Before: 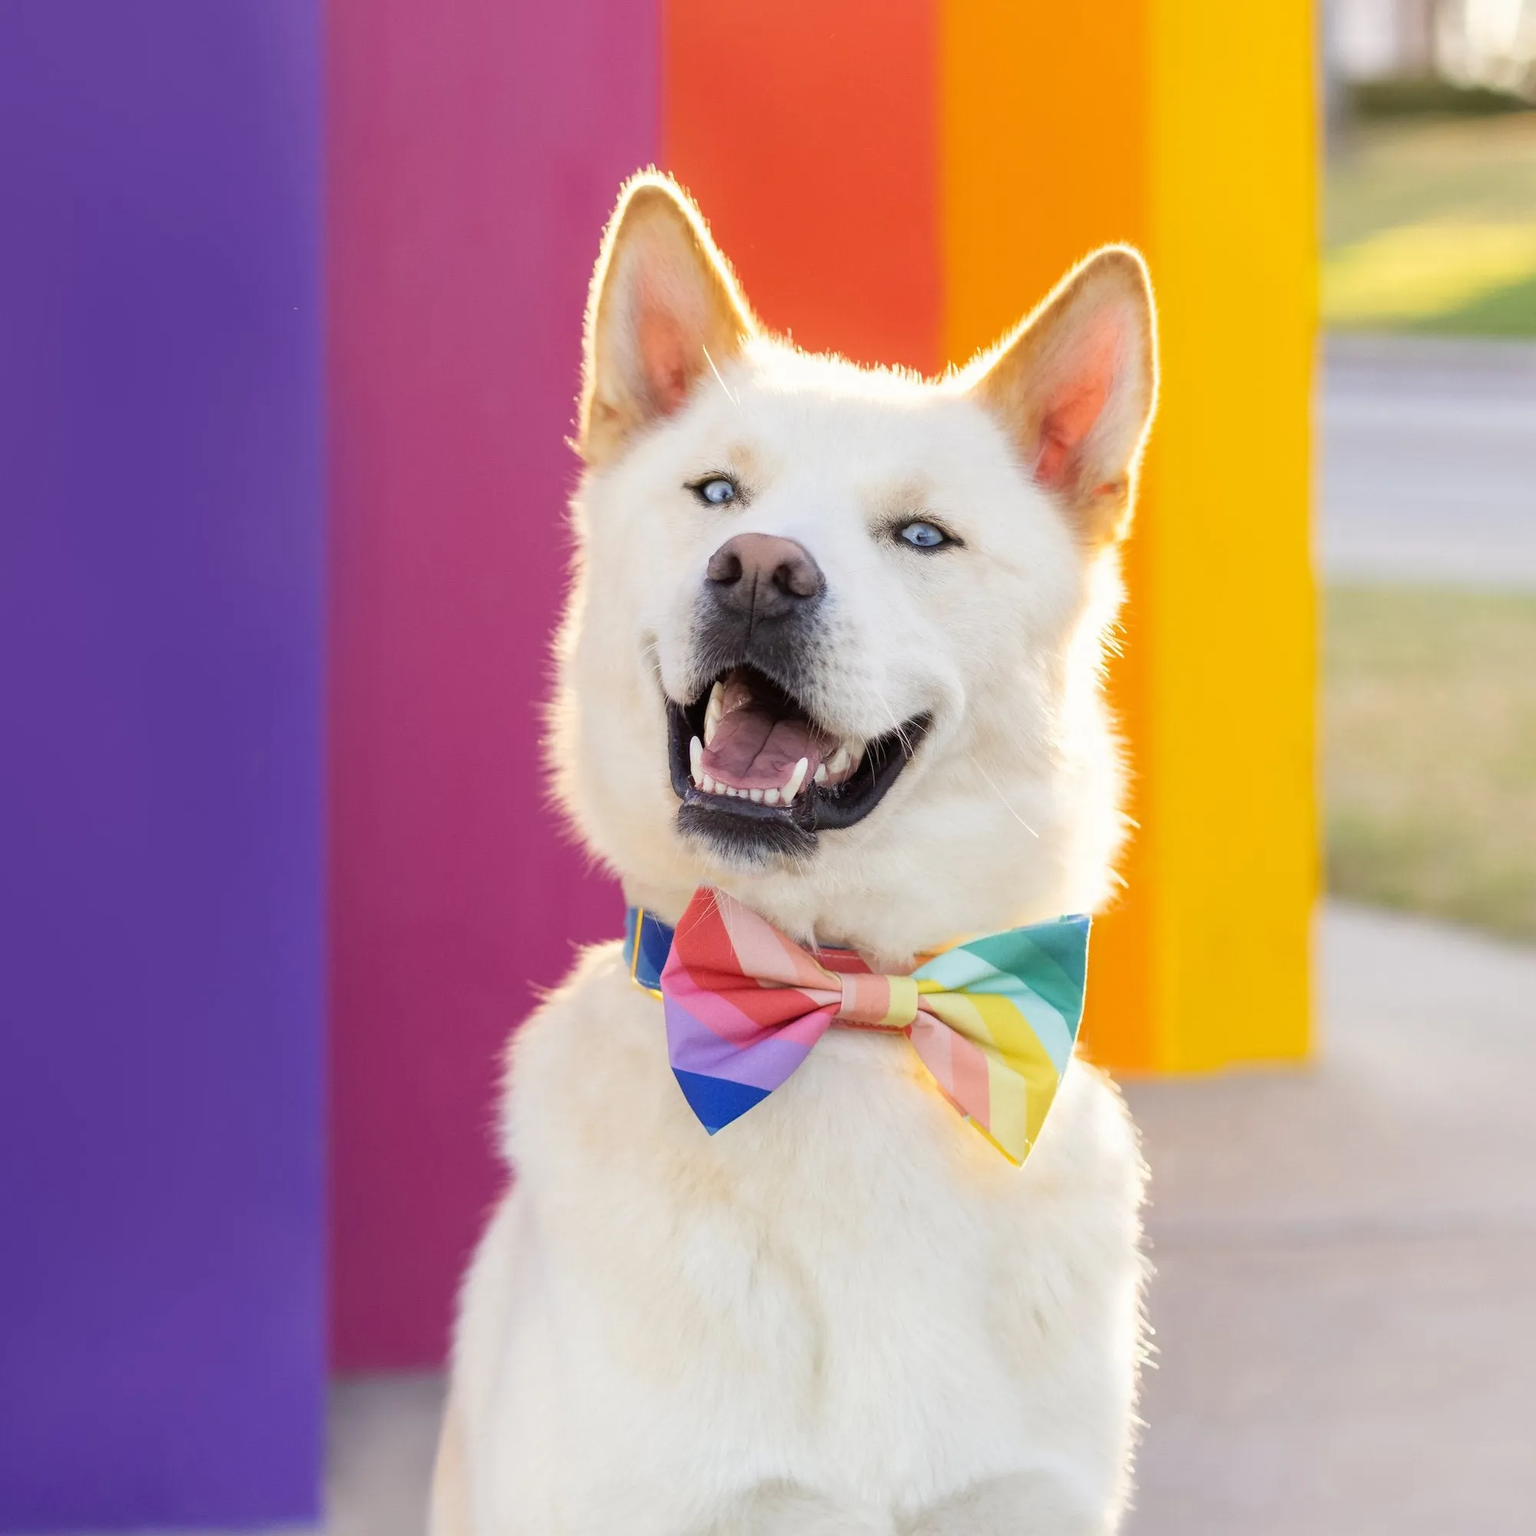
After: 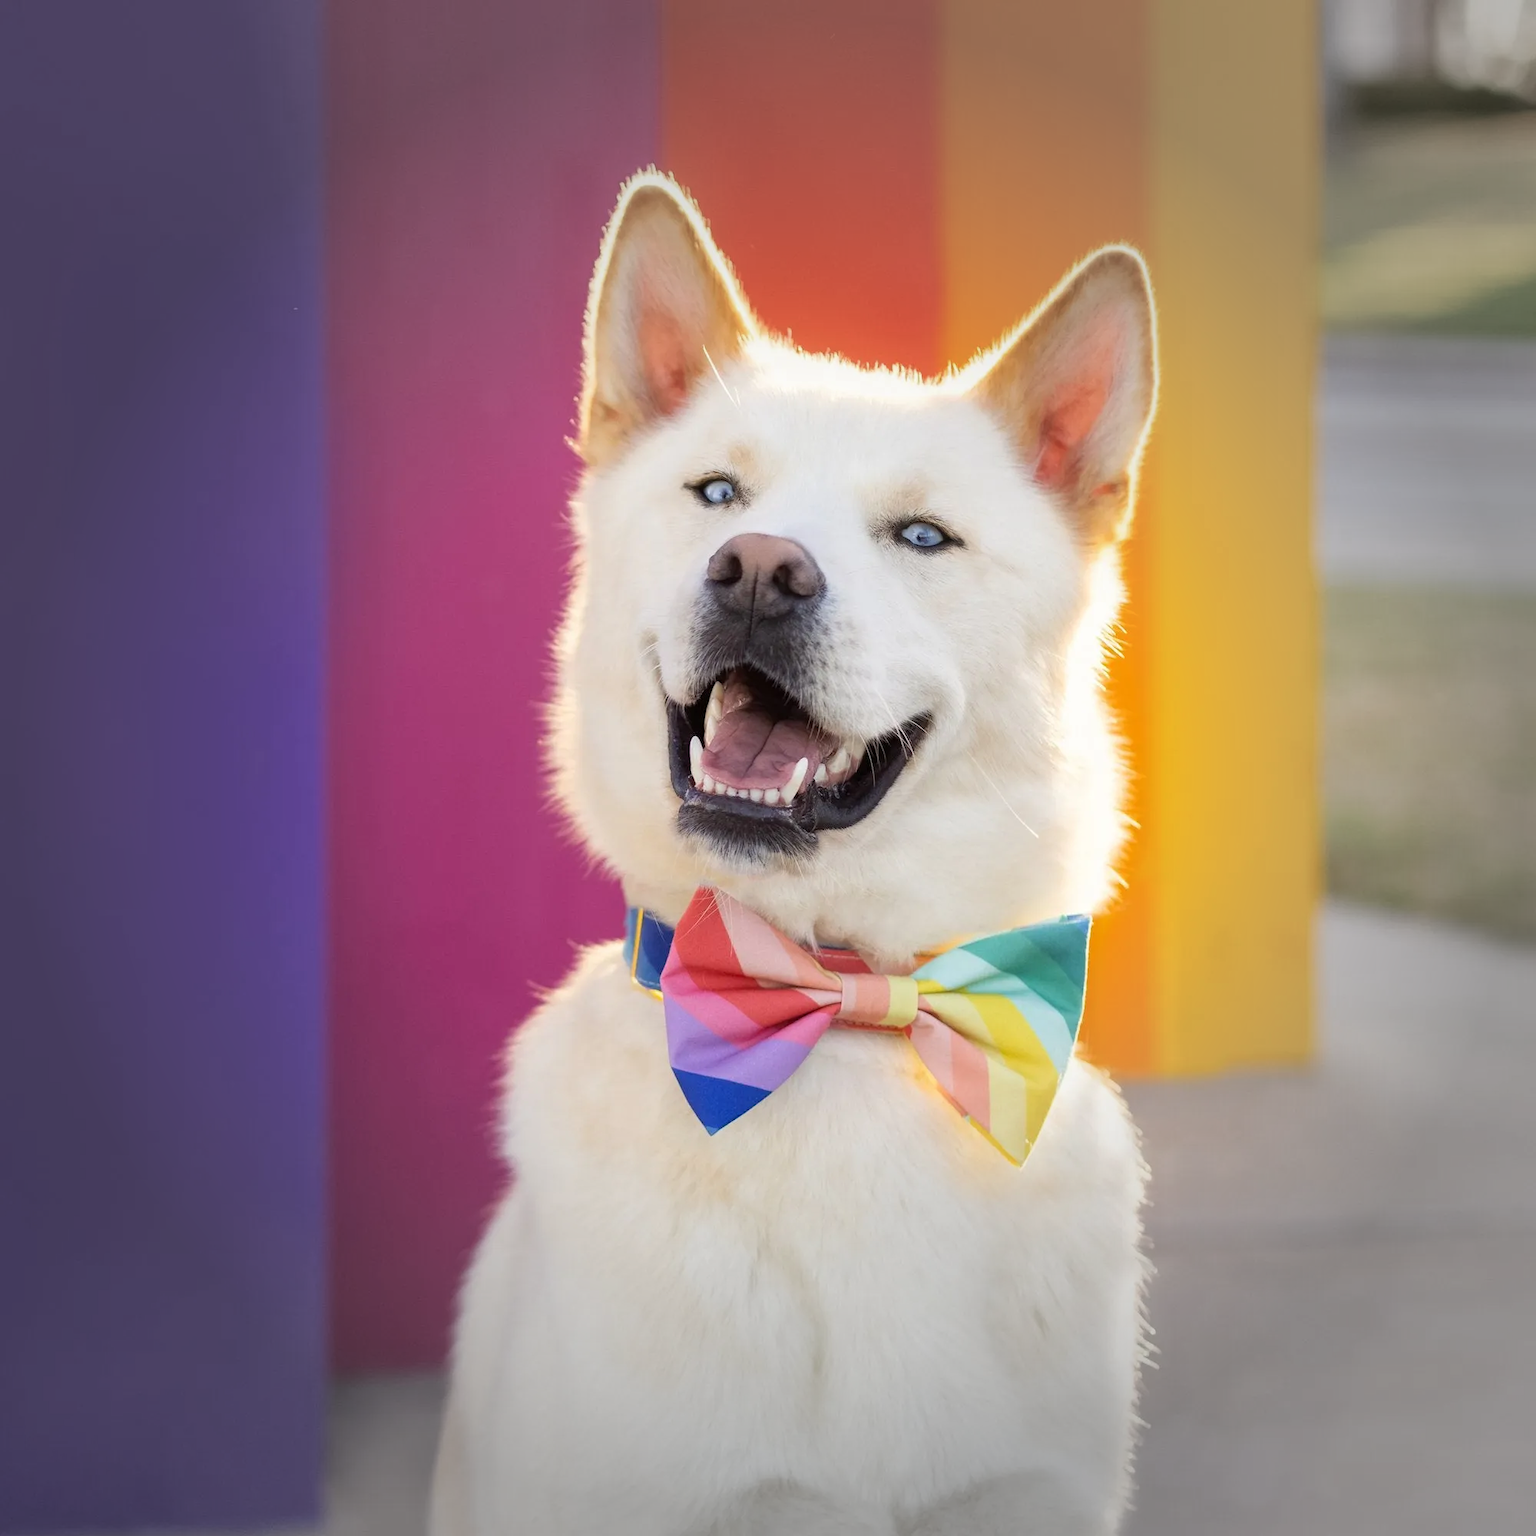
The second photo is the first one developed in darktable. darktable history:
vignetting: fall-off start 48.41%, automatic ratio true, width/height ratio 1.29, unbound false
